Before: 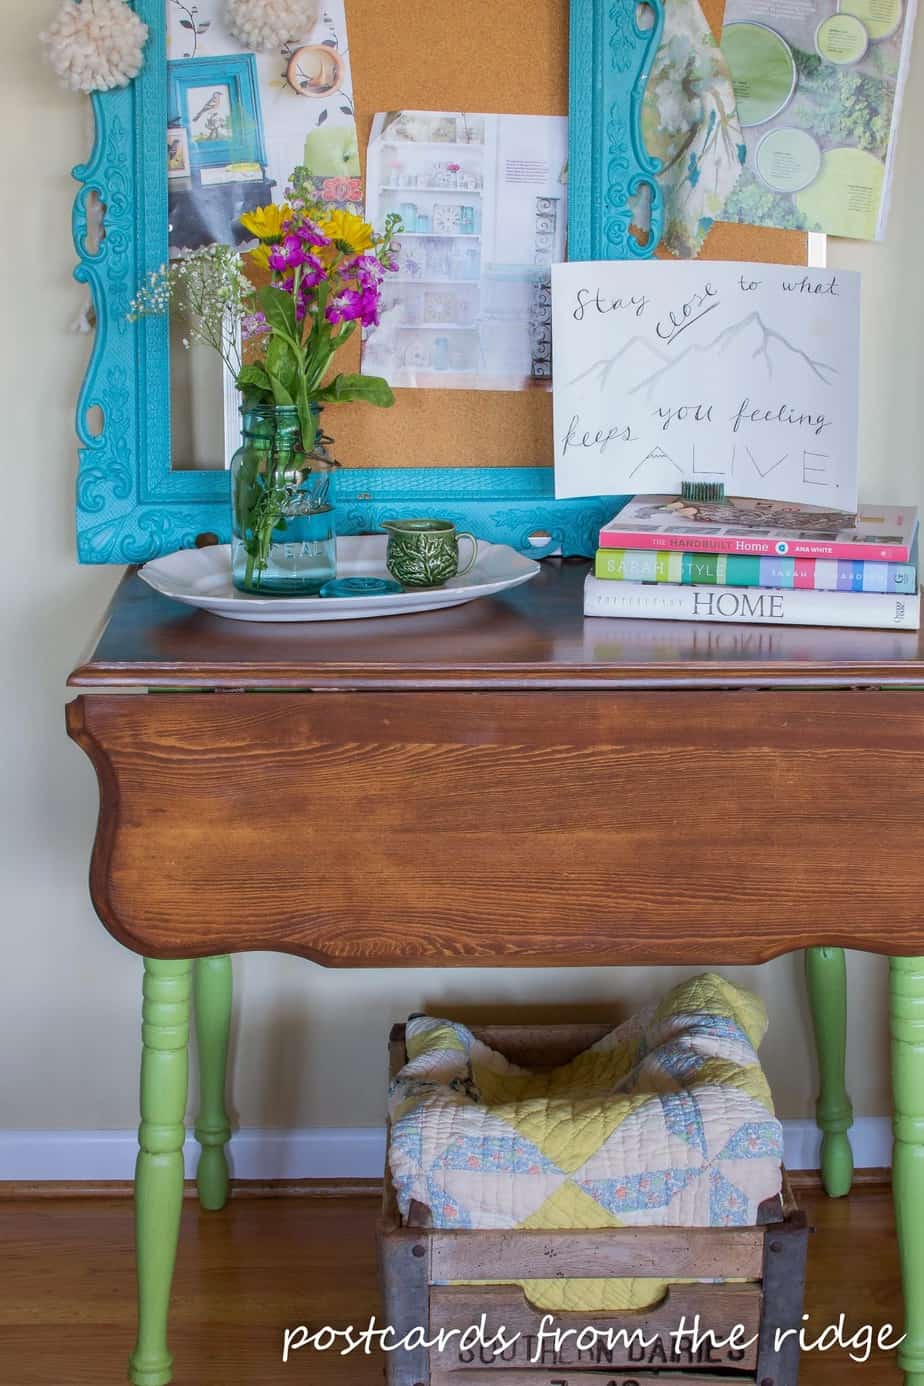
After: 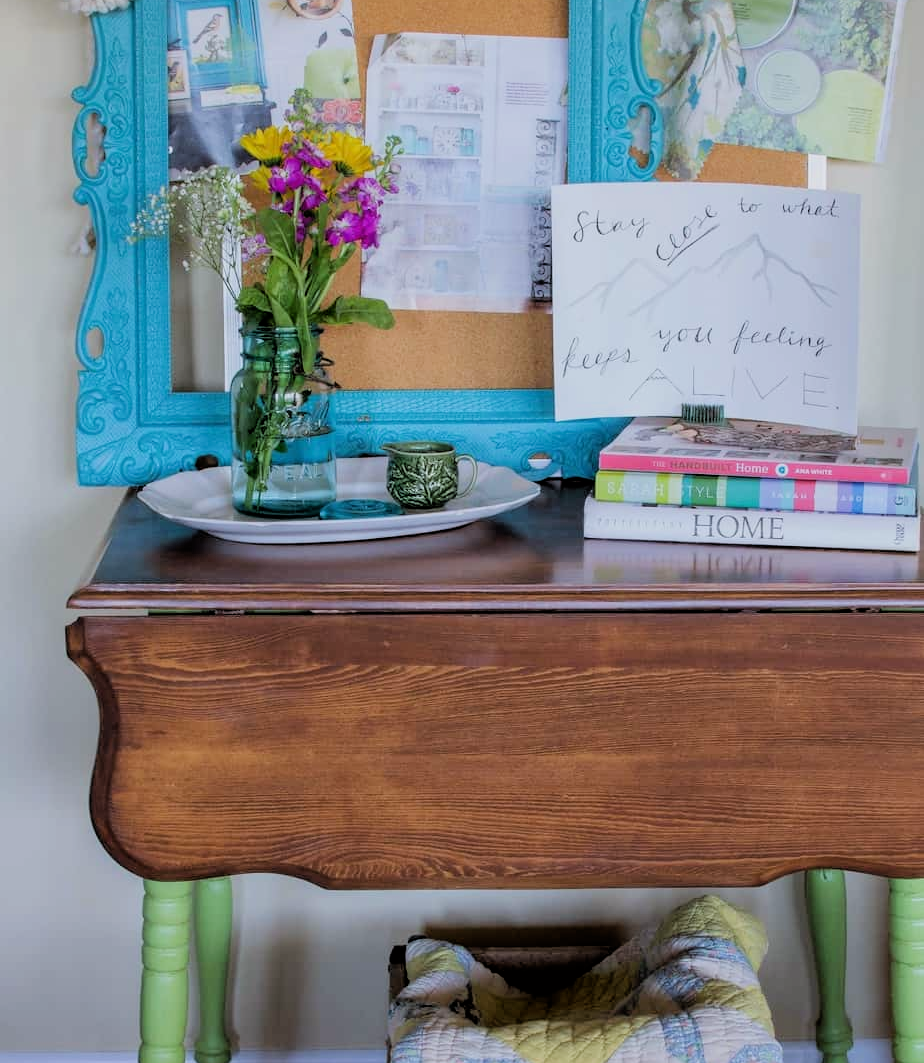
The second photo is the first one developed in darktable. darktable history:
filmic rgb: black relative exposure -3.86 EV, white relative exposure 3.48 EV, hardness 2.63, contrast 1.103
crop: top 5.667%, bottom 17.637%
white balance: red 0.983, blue 1.036
